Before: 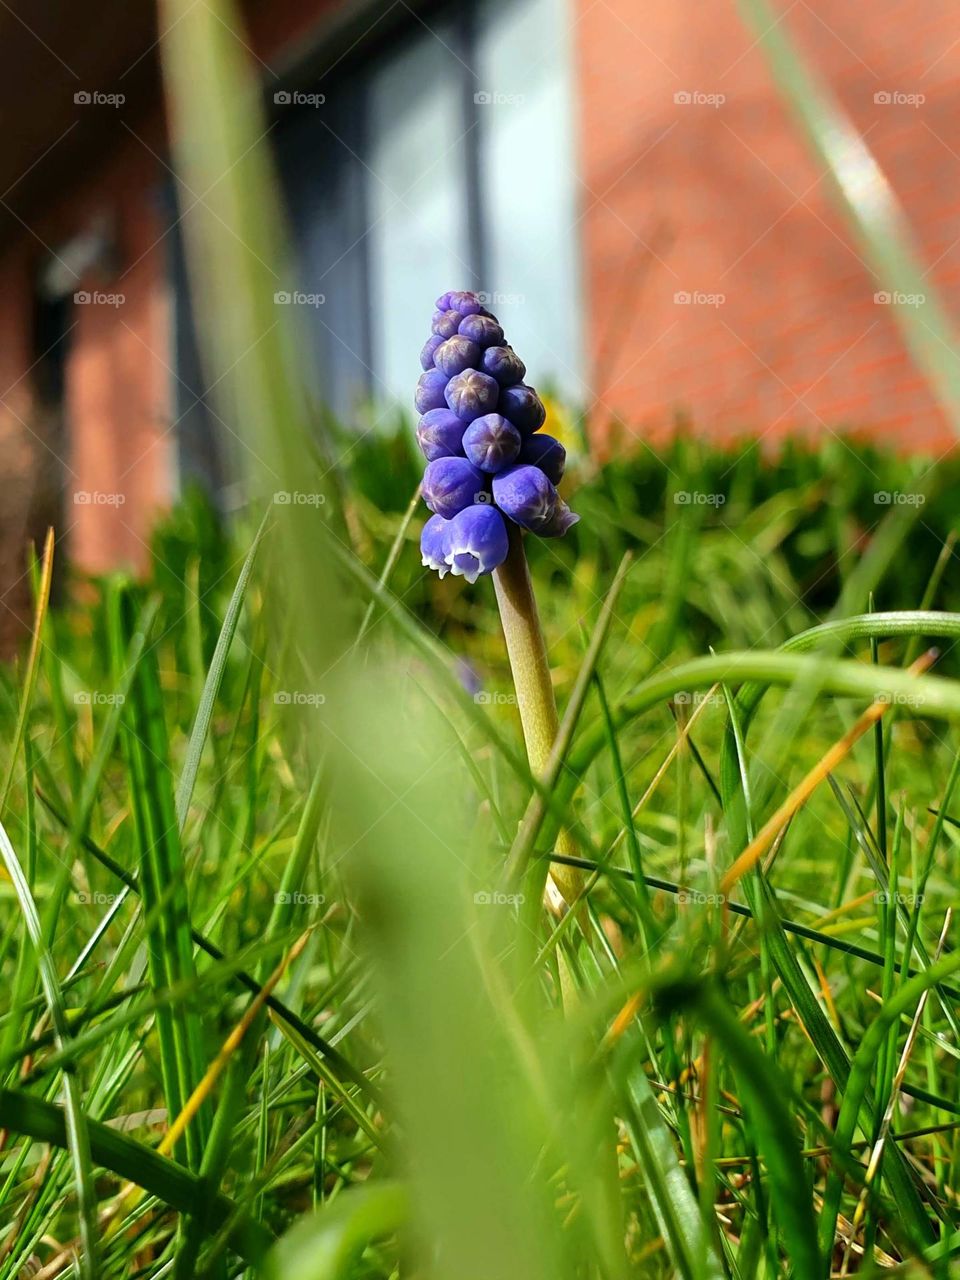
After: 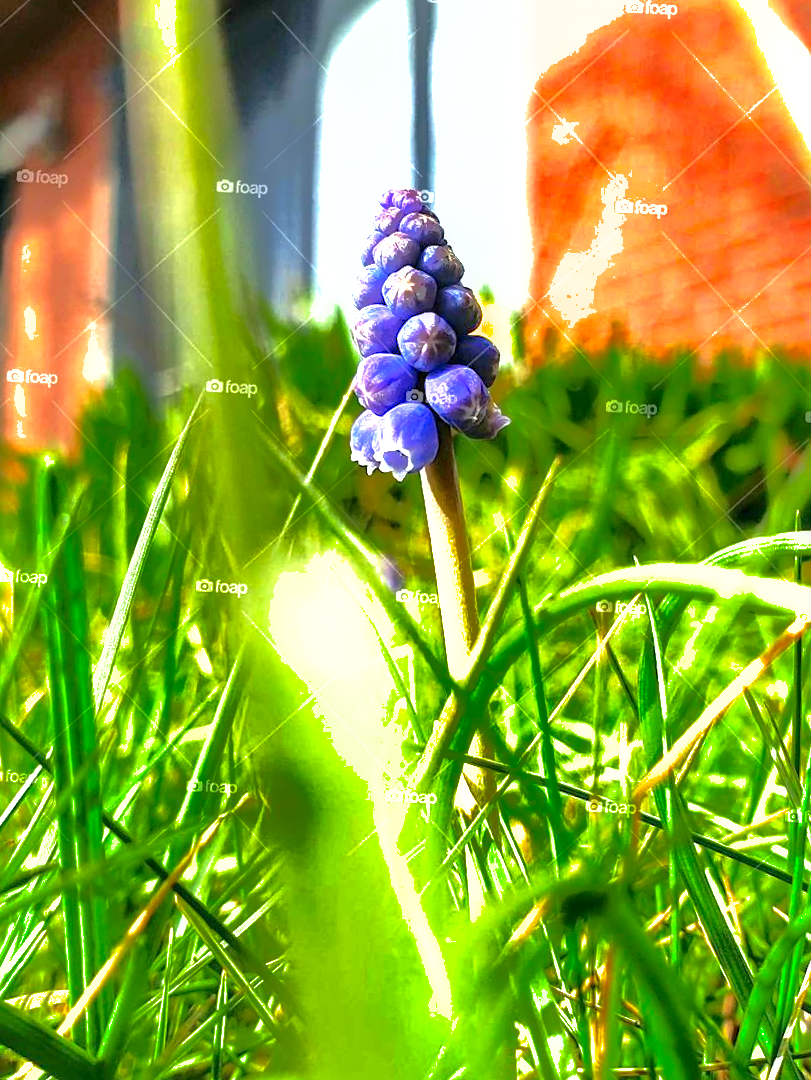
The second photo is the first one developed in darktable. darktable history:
local contrast: on, module defaults
shadows and highlights: shadows 24.94, highlights -70.37
crop and rotate: angle -2.92°, left 5.041%, top 5.211%, right 4.784%, bottom 4.701%
sharpen: amount 0.212
exposure: exposure 1.092 EV, compensate highlight preservation false
levels: white 99.98%, levels [0, 0.435, 0.917]
